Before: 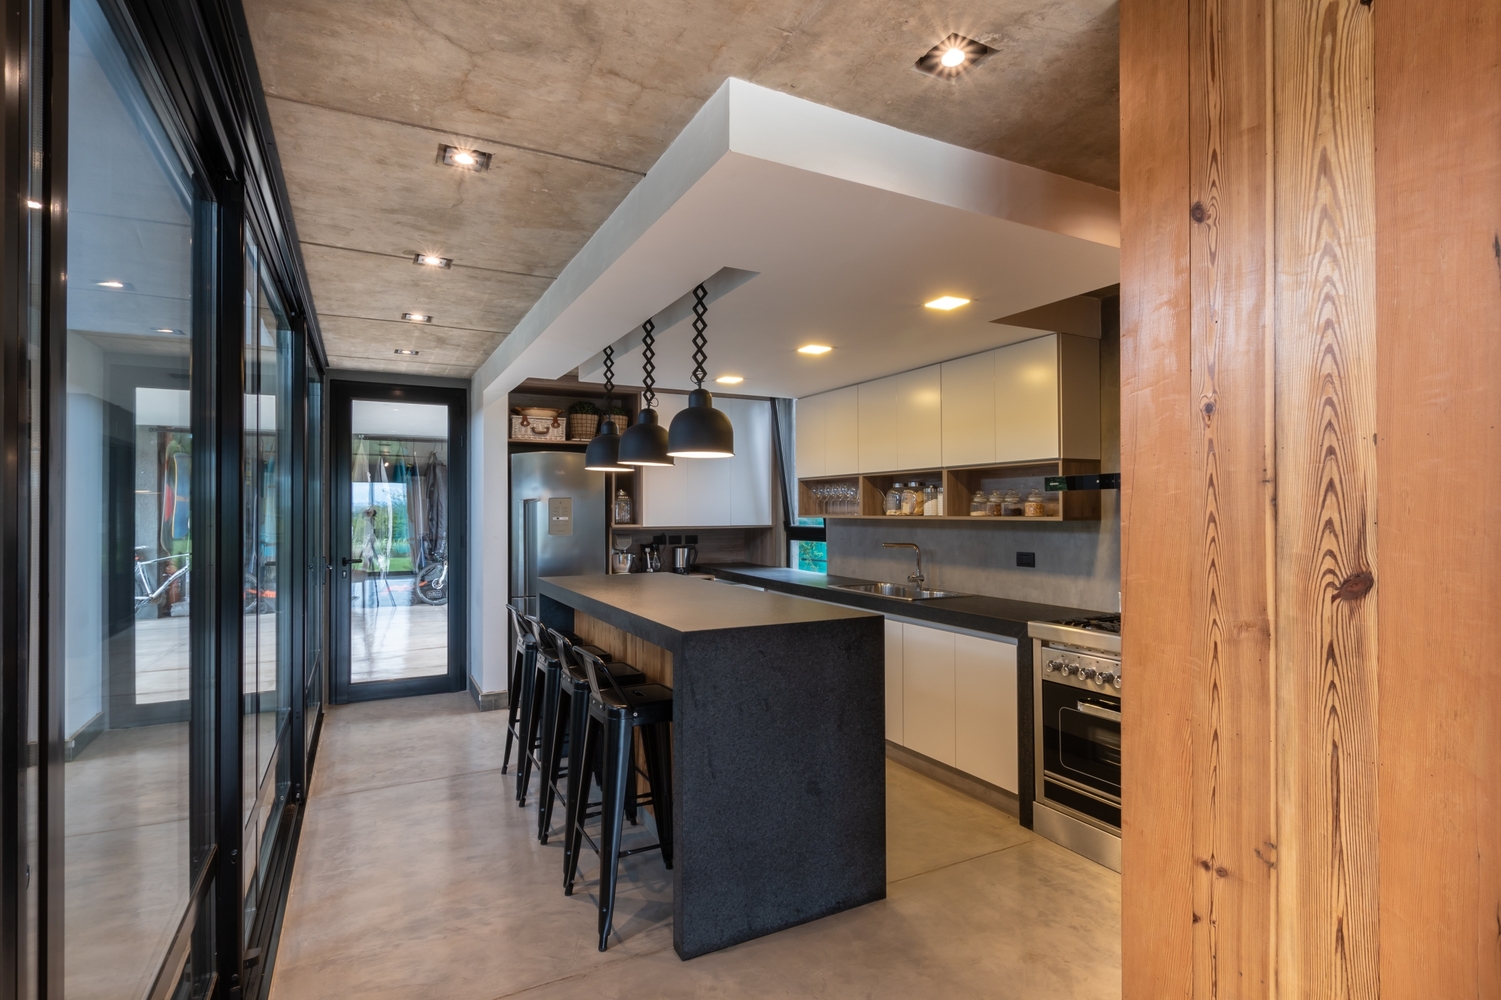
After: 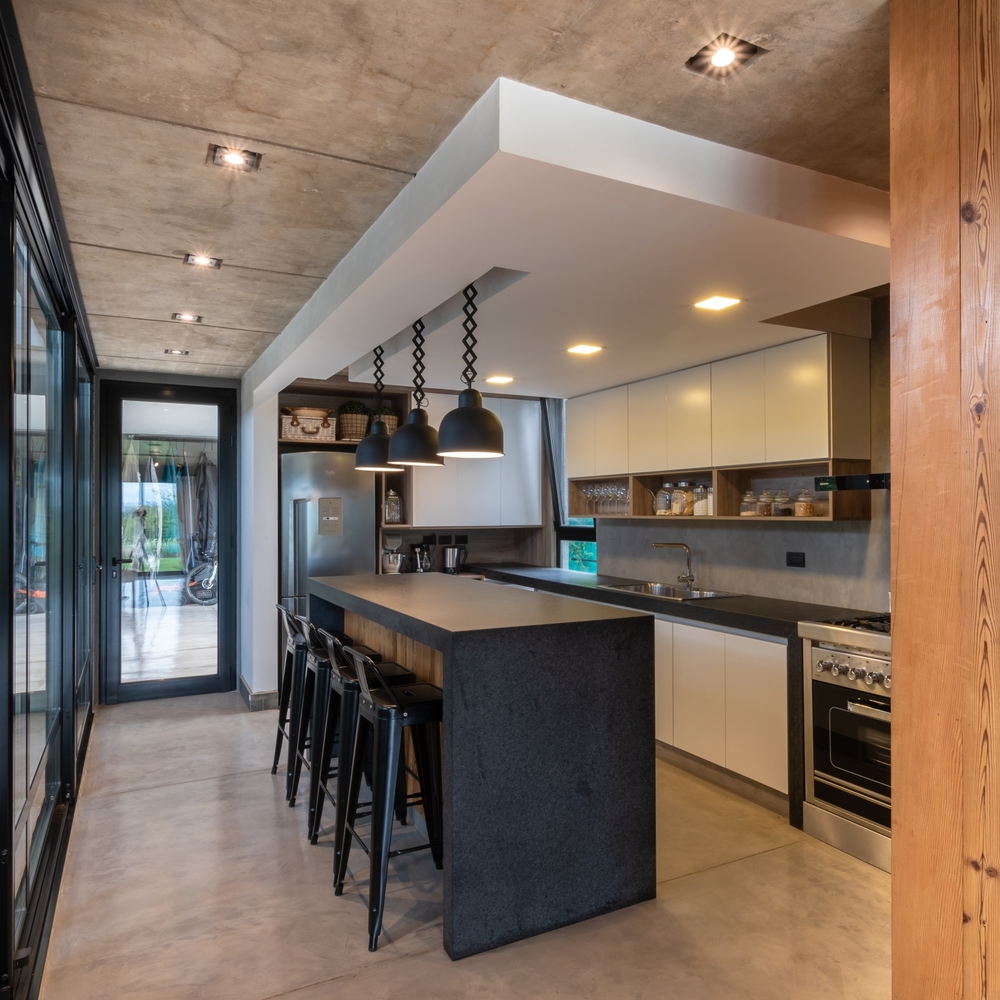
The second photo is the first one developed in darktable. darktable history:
tone equalizer: mask exposure compensation -0.513 EV
crop and rotate: left 15.386%, right 17.94%
